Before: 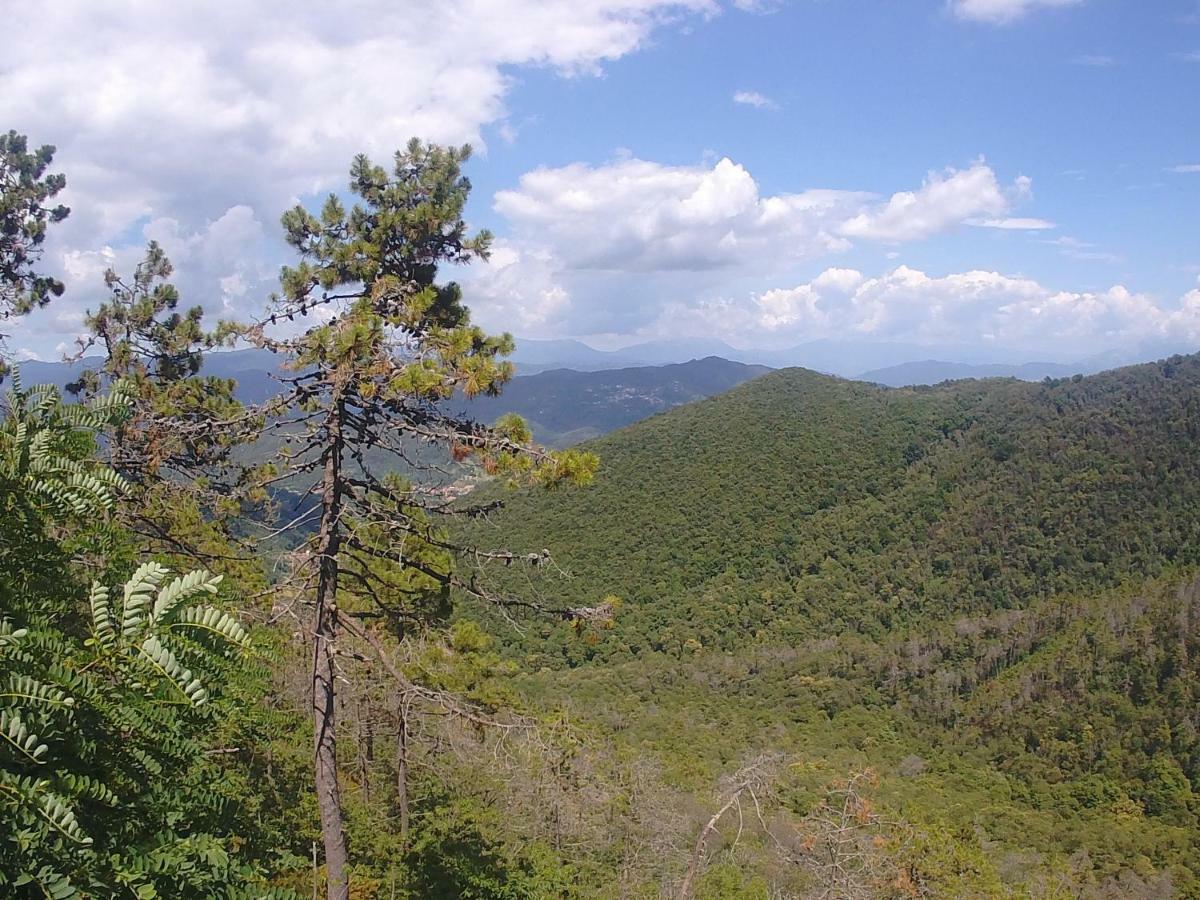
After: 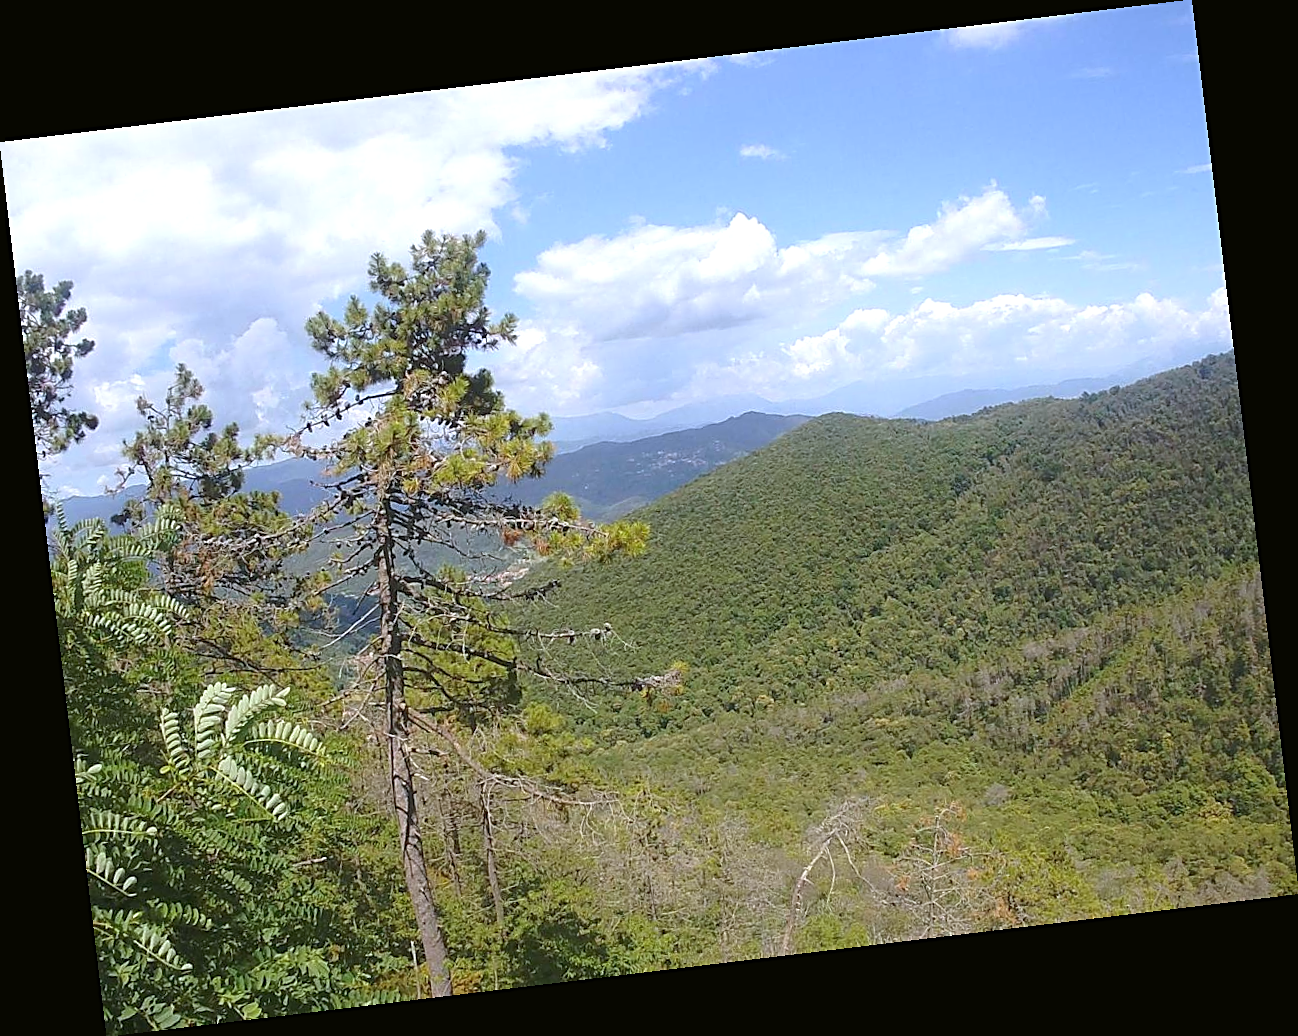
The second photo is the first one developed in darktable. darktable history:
sharpen: on, module defaults
exposure: black level correction 0.001, exposure 0.5 EV, compensate exposure bias true, compensate highlight preservation false
rotate and perspective: rotation -6.83°, automatic cropping off
color balance: mode lift, gamma, gain (sRGB), lift [1.04, 1, 1, 0.97], gamma [1.01, 1, 1, 0.97], gain [0.96, 1, 1, 0.97]
white balance: red 0.954, blue 1.079
